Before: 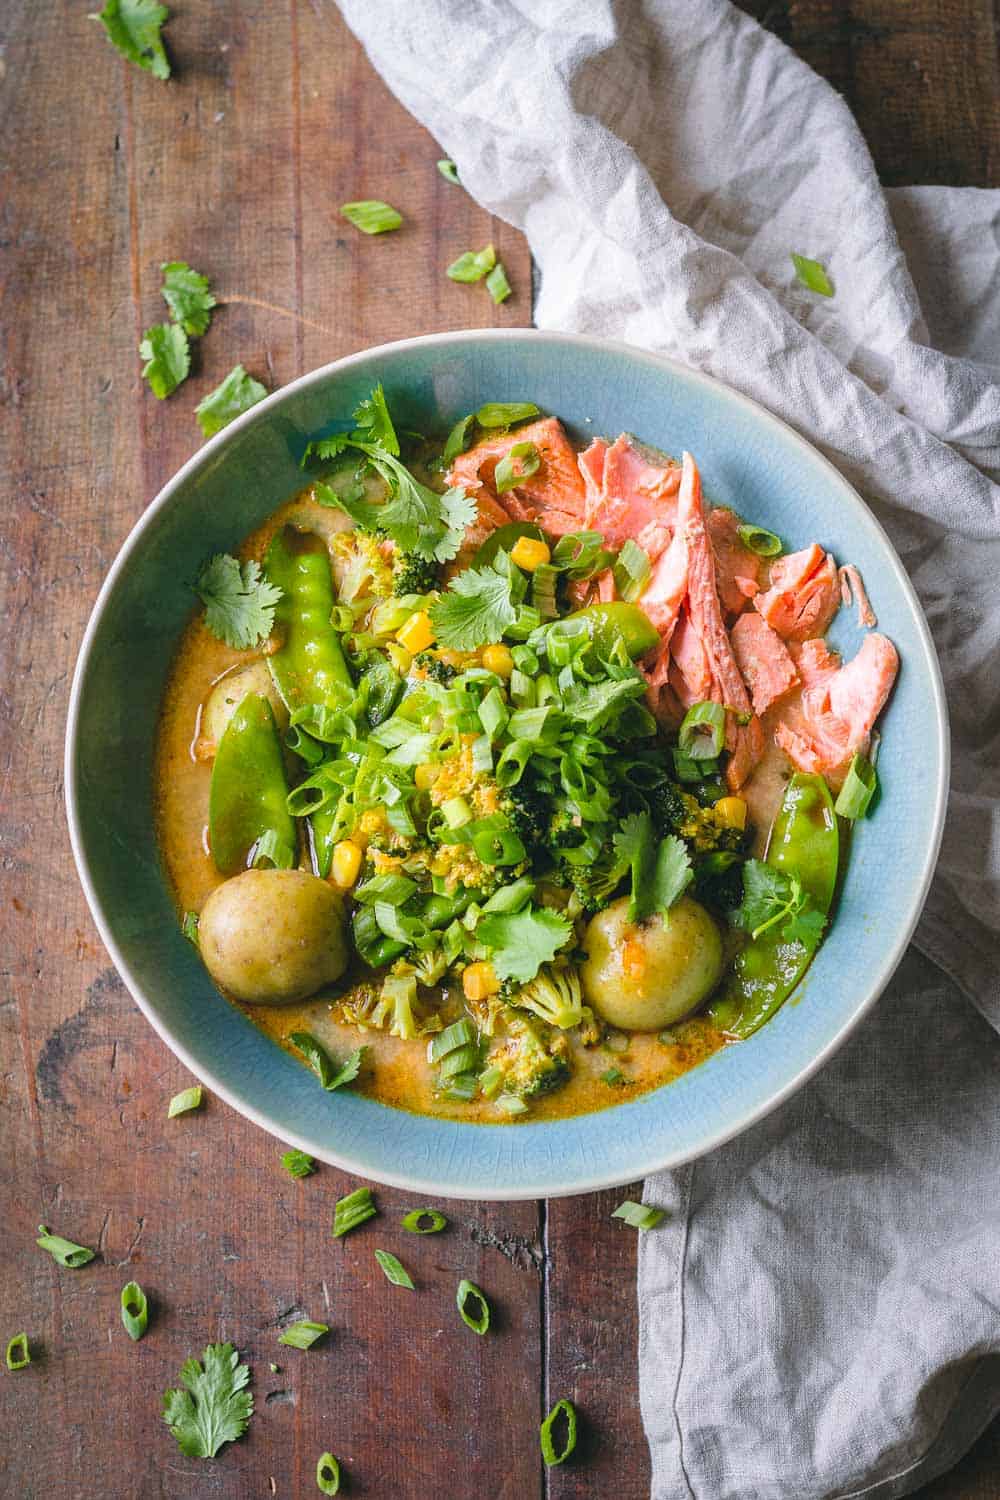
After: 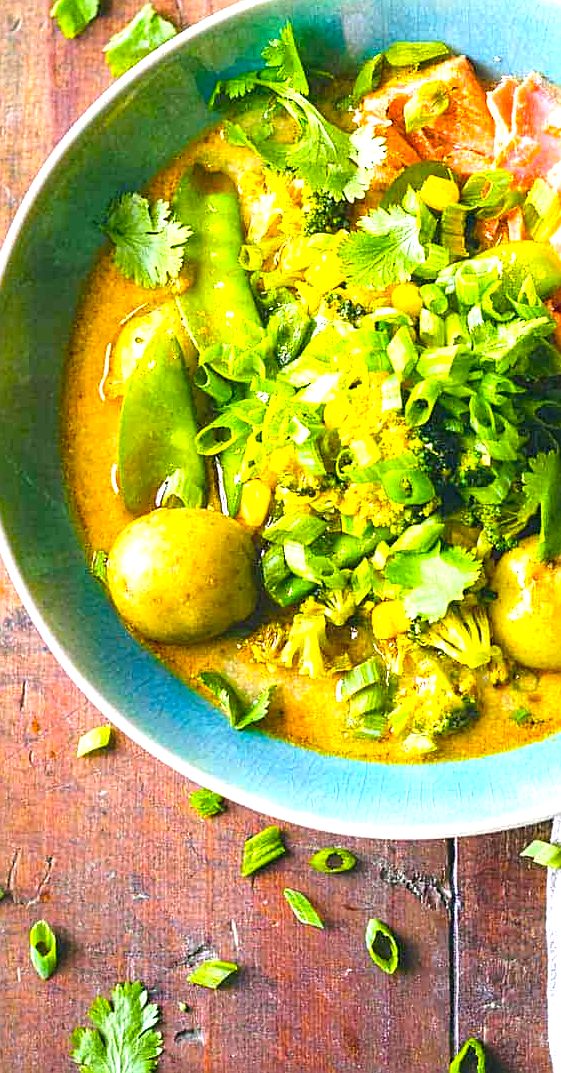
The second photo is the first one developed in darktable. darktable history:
crop: left 9.123%, top 24.123%, right 34.722%, bottom 4.313%
sharpen: on, module defaults
color balance rgb: perceptual saturation grading › global saturation 25.466%, global vibrance 39.459%
exposure: exposure 1.164 EV, compensate highlight preservation false
